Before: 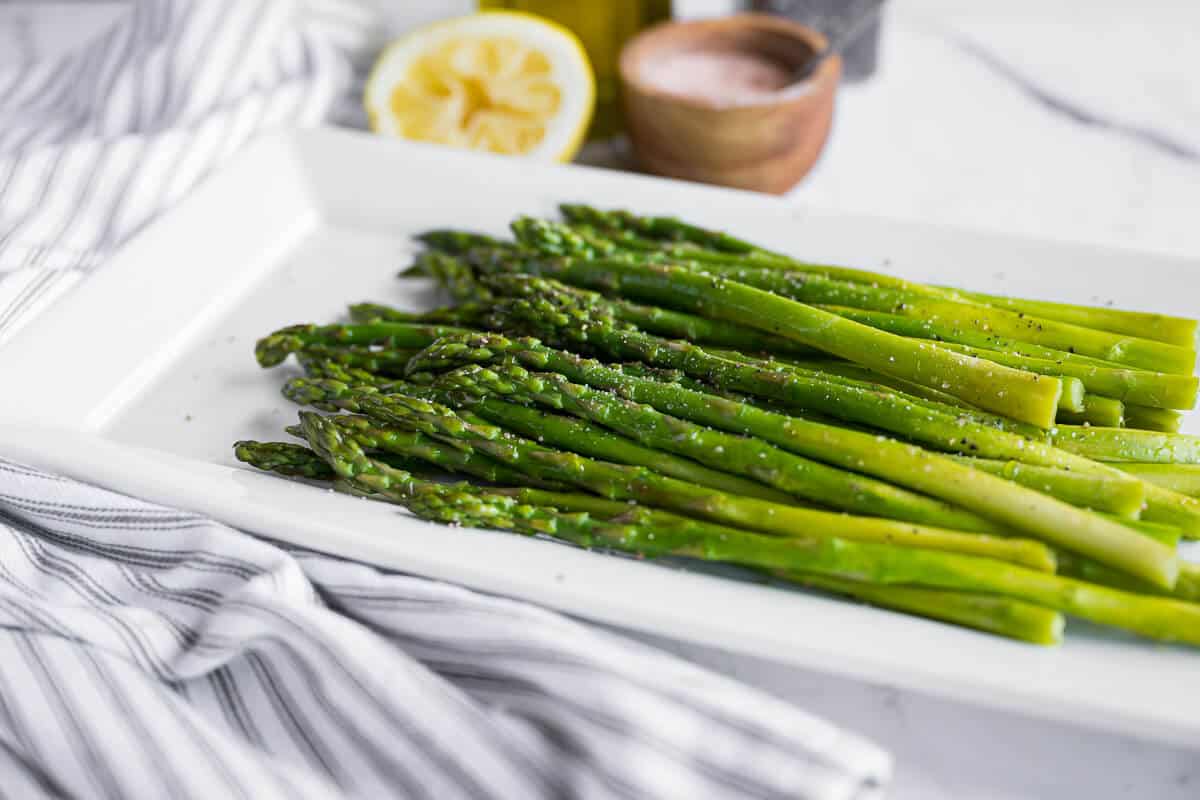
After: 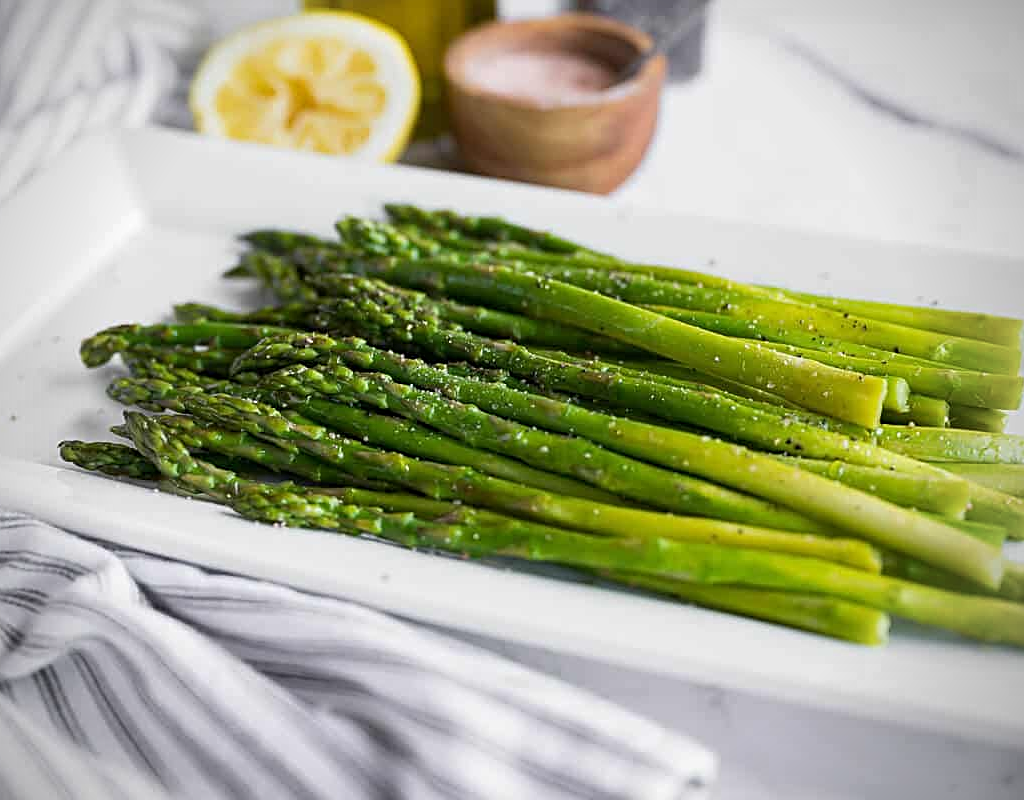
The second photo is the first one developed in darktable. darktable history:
crop and rotate: left 14.584%
sharpen: on, module defaults
vignetting: unbound false
